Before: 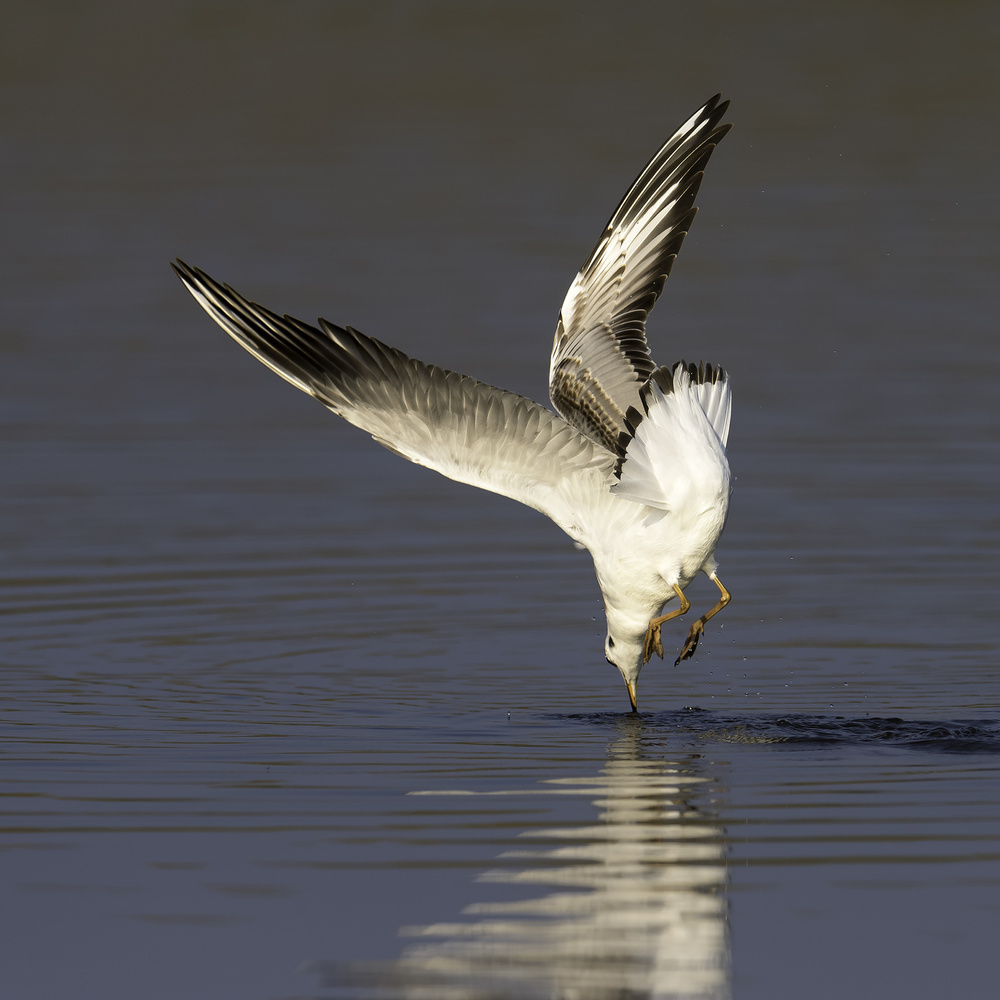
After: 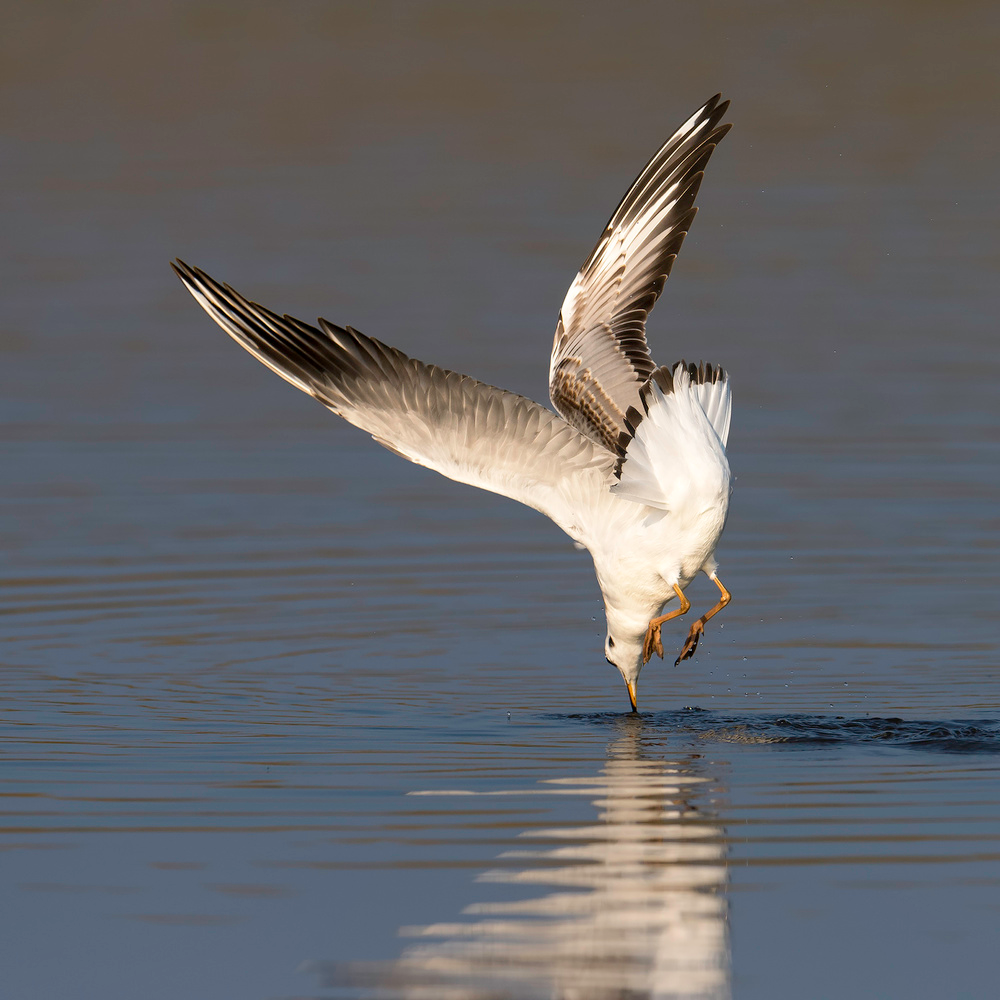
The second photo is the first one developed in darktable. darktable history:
shadows and highlights: shadows 31.68, highlights -32.75, soften with gaussian
